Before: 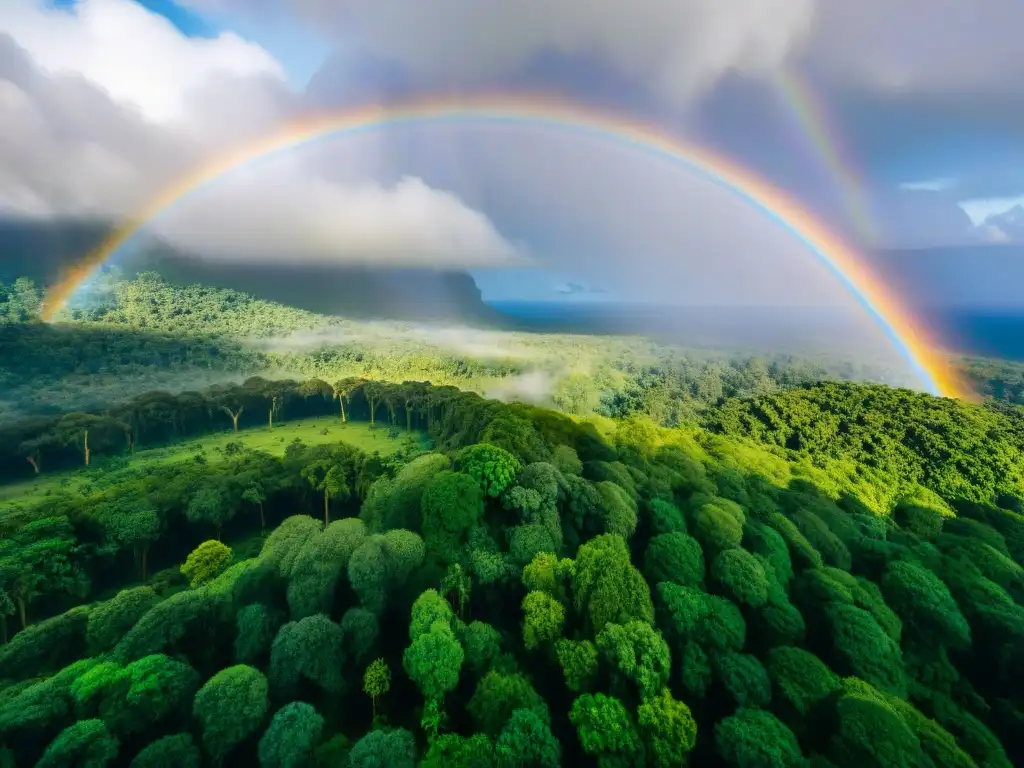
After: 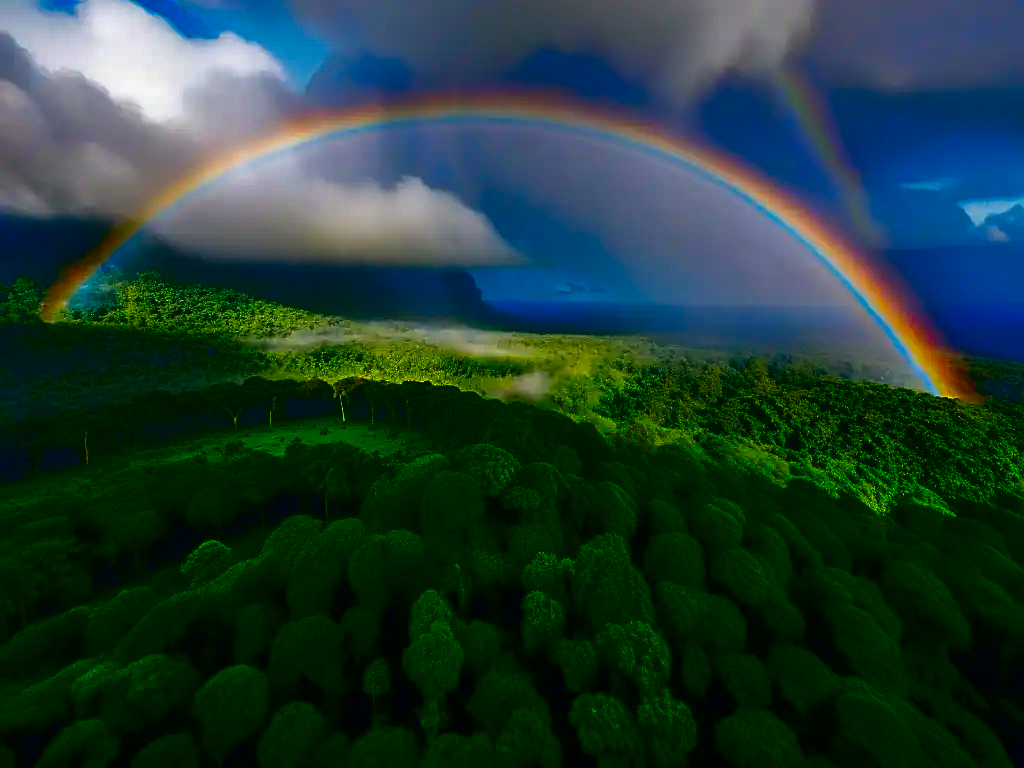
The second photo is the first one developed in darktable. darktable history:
sharpen: on, module defaults
contrast brightness saturation: brightness -0.984, saturation 0.996
